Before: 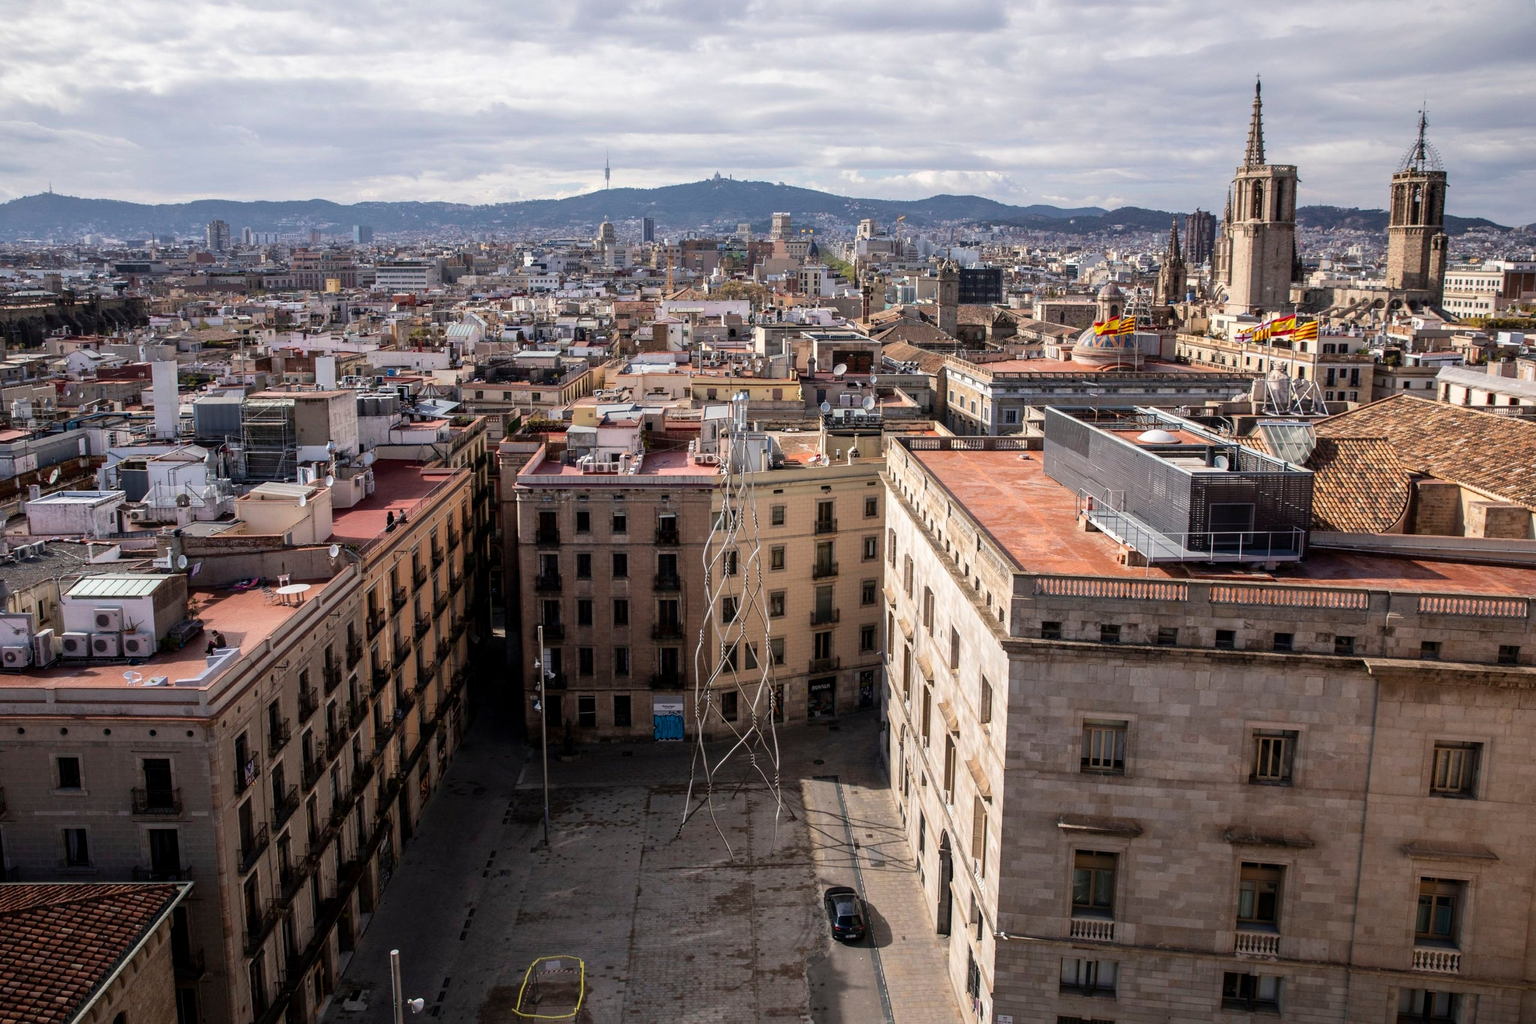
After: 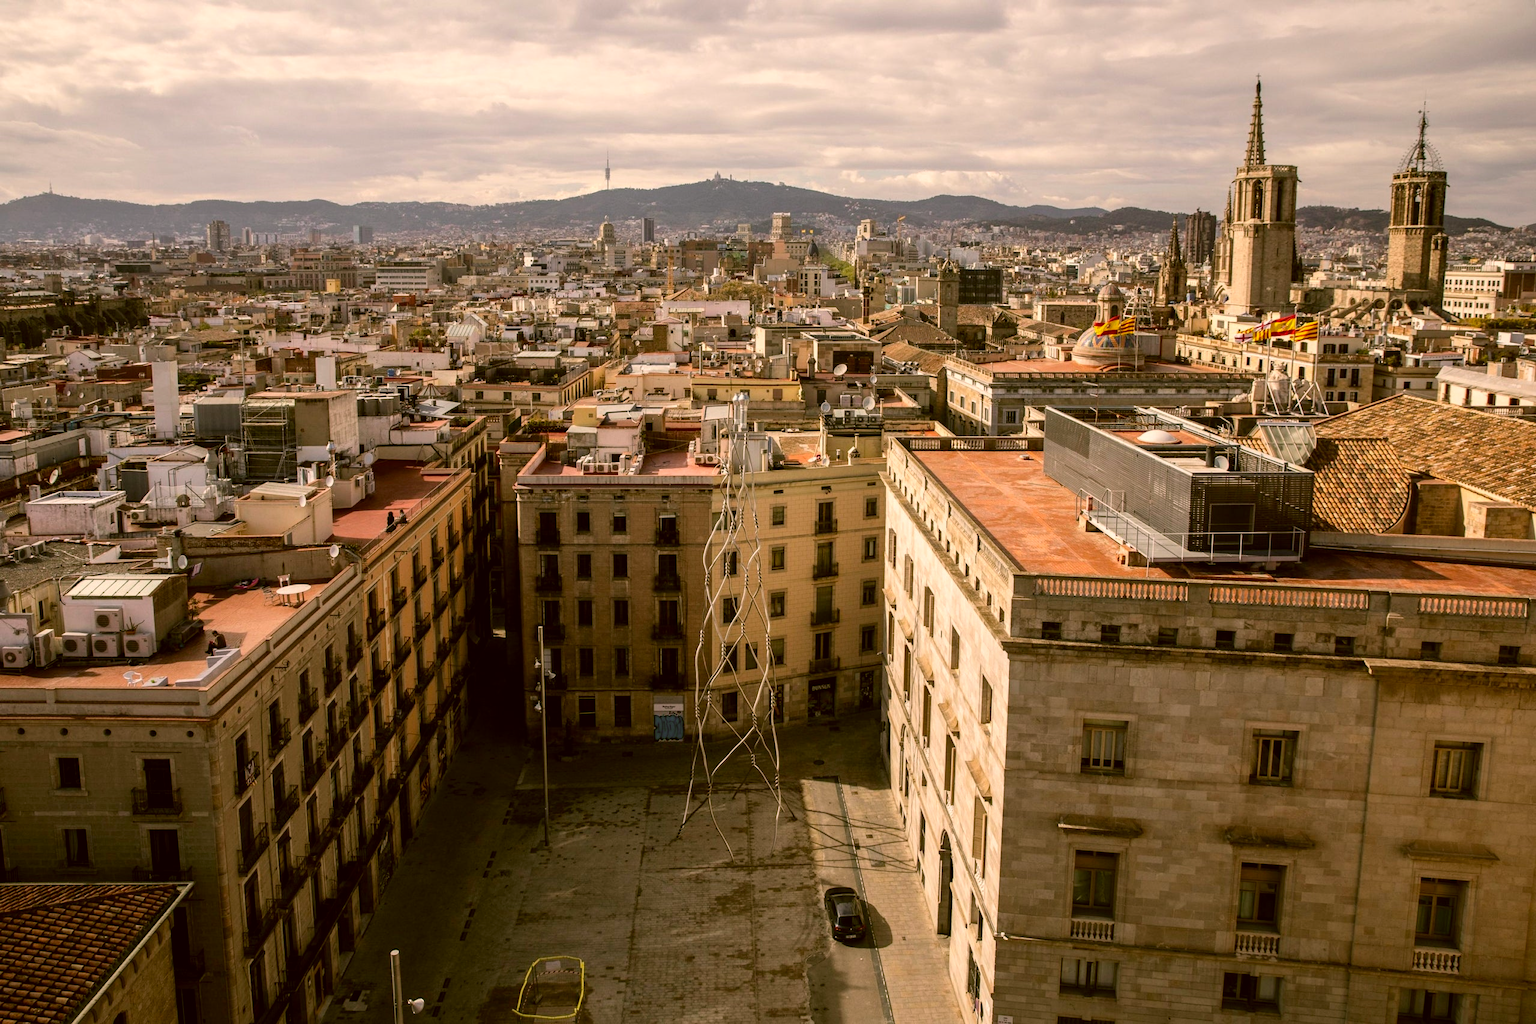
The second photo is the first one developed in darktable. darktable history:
color correction: highlights a* 8.84, highlights b* 15.49, shadows a* -0.362, shadows b* 25.9
